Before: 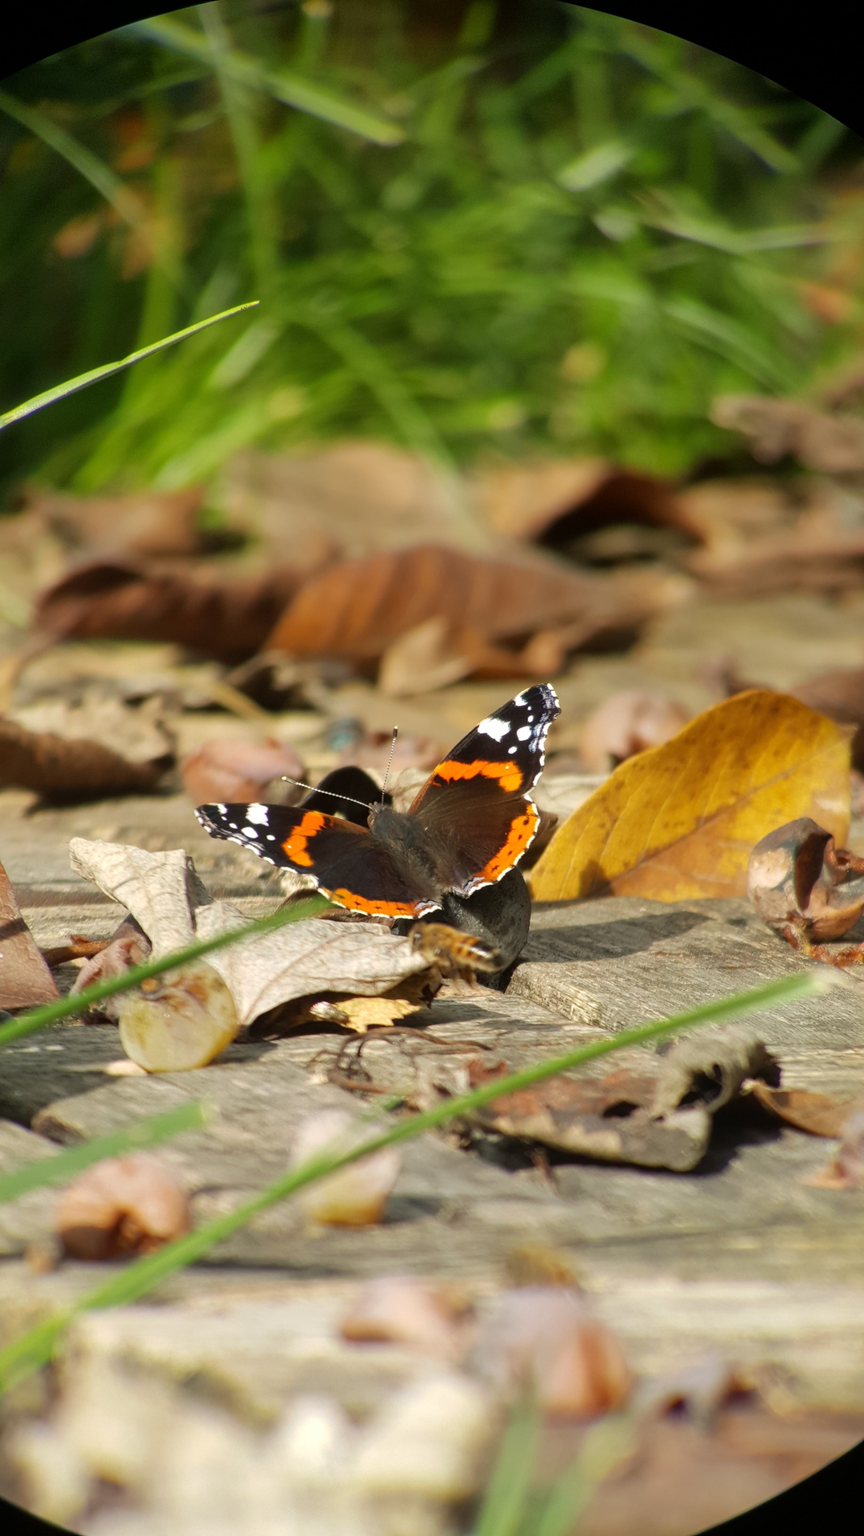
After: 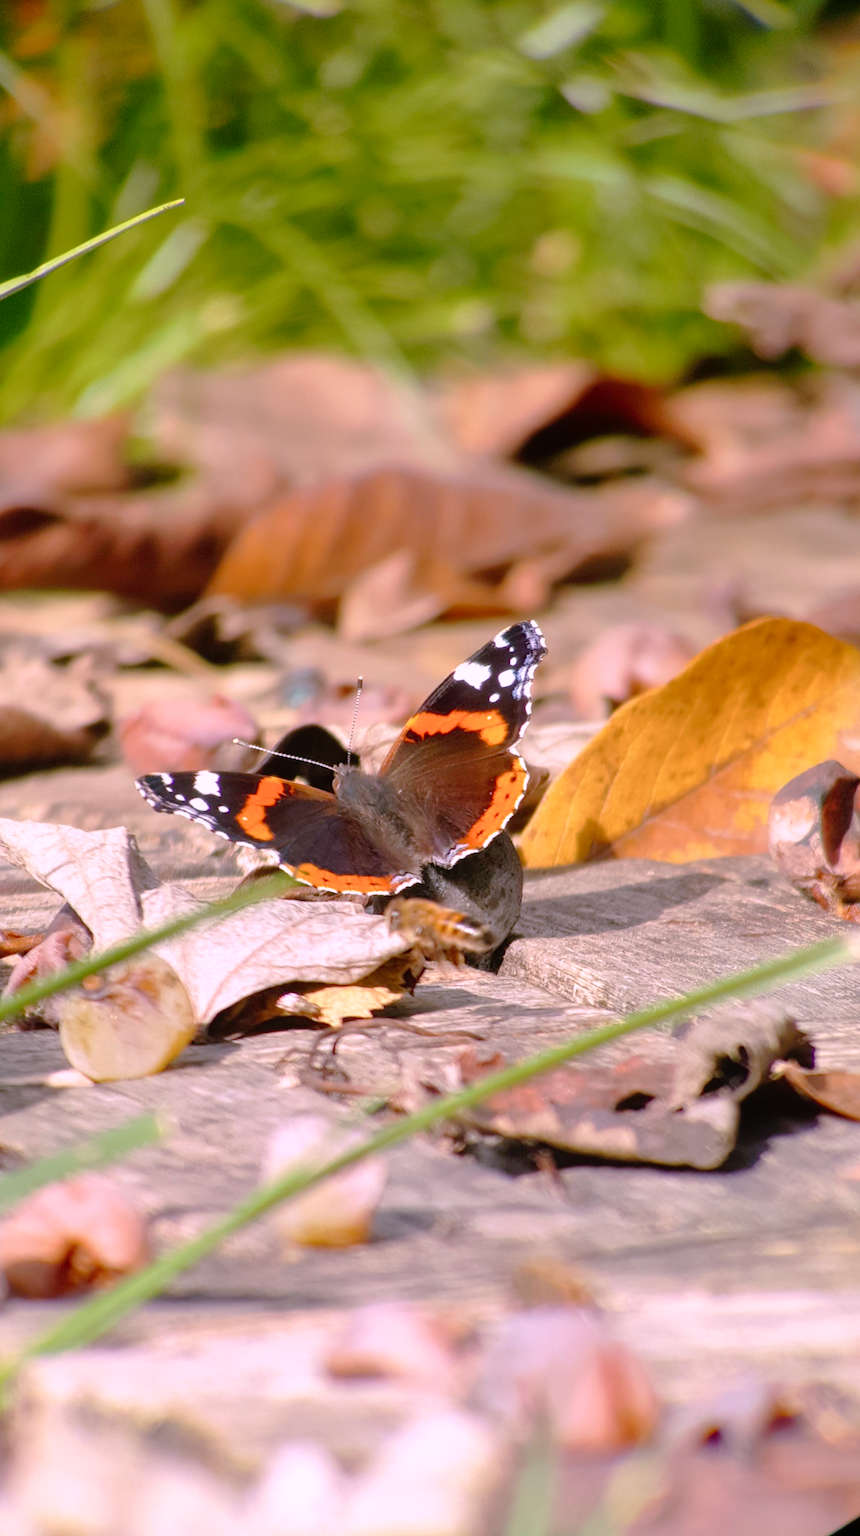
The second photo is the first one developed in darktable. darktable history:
tone curve: curves: ch0 [(0, 0) (0.003, 0.007) (0.011, 0.011) (0.025, 0.021) (0.044, 0.04) (0.069, 0.07) (0.1, 0.129) (0.136, 0.187) (0.177, 0.254) (0.224, 0.325) (0.277, 0.398) (0.335, 0.461) (0.399, 0.513) (0.468, 0.571) (0.543, 0.624) (0.623, 0.69) (0.709, 0.777) (0.801, 0.86) (0.898, 0.953) (1, 1)], preserve colors none
contrast brightness saturation: contrast 0.04, saturation 0.163
color correction: highlights a* 15.49, highlights b* -20.27
color balance rgb: shadows lift › chroma 2.941%, shadows lift › hue 279.28°, perceptual saturation grading › global saturation 0.202%, global vibrance 20%
crop and rotate: angle 2.43°, left 6.05%, top 5.708%
